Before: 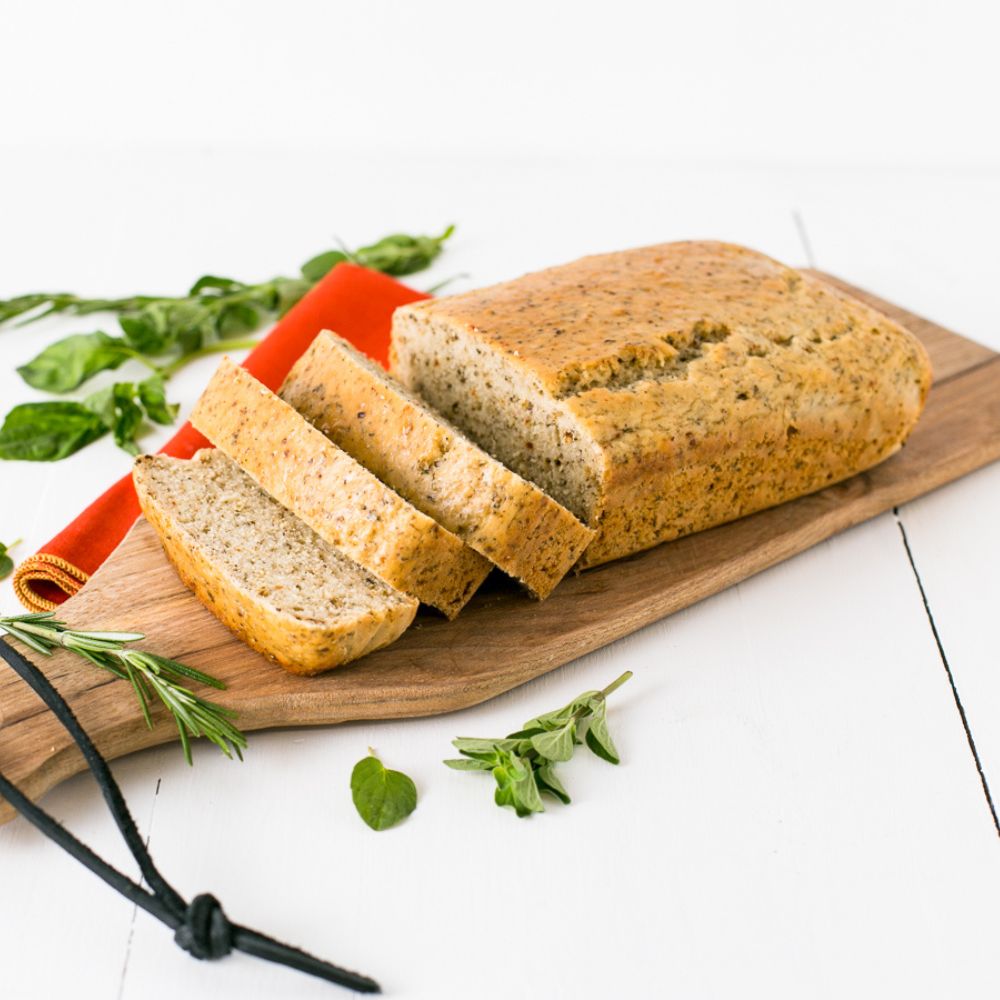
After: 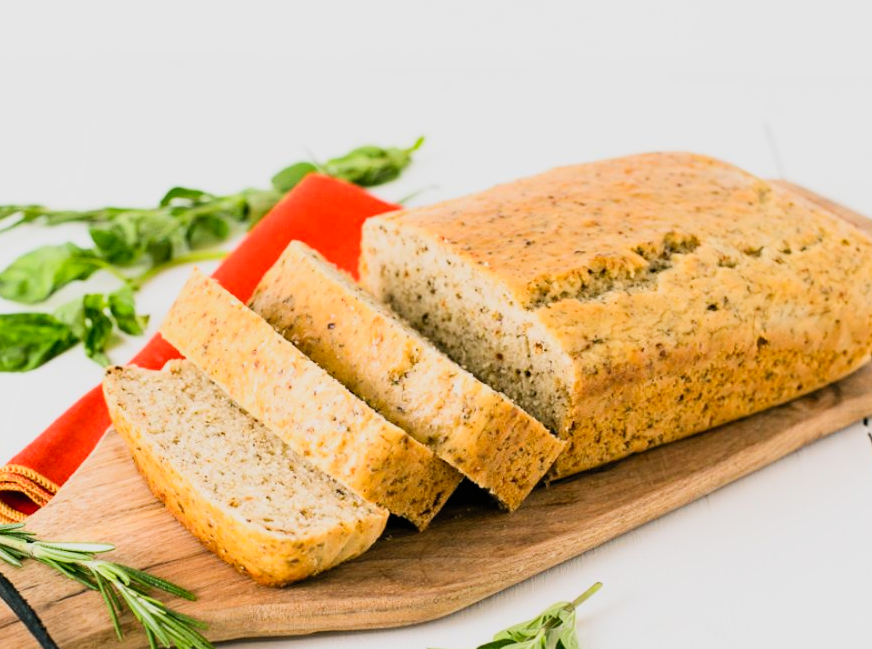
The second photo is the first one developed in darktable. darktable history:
crop: left 3.095%, top 8.949%, right 9.654%, bottom 26.082%
contrast brightness saturation: contrast 0.196, brightness 0.164, saturation 0.228
filmic rgb: black relative exposure -7.65 EV, white relative exposure 4.56 EV, hardness 3.61
